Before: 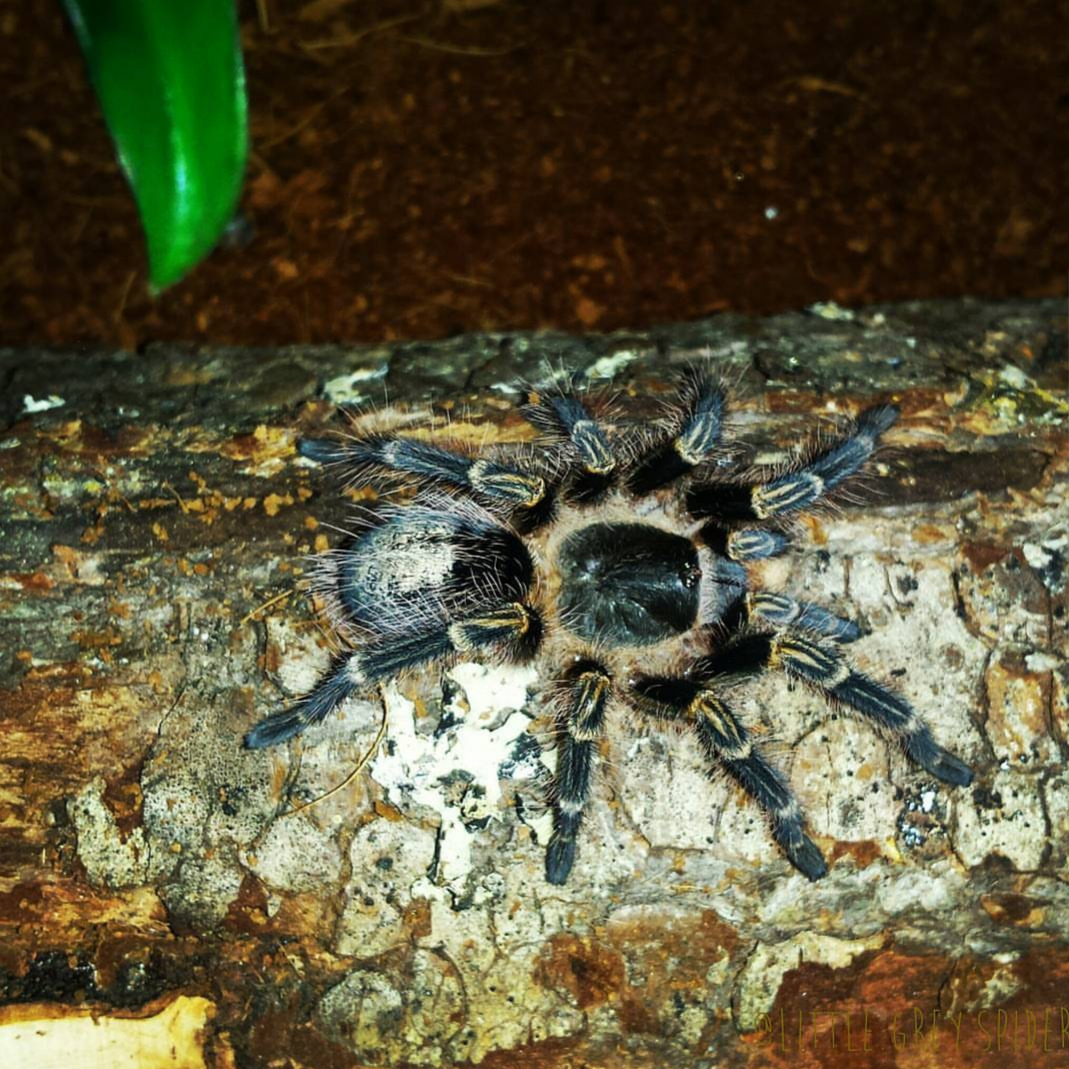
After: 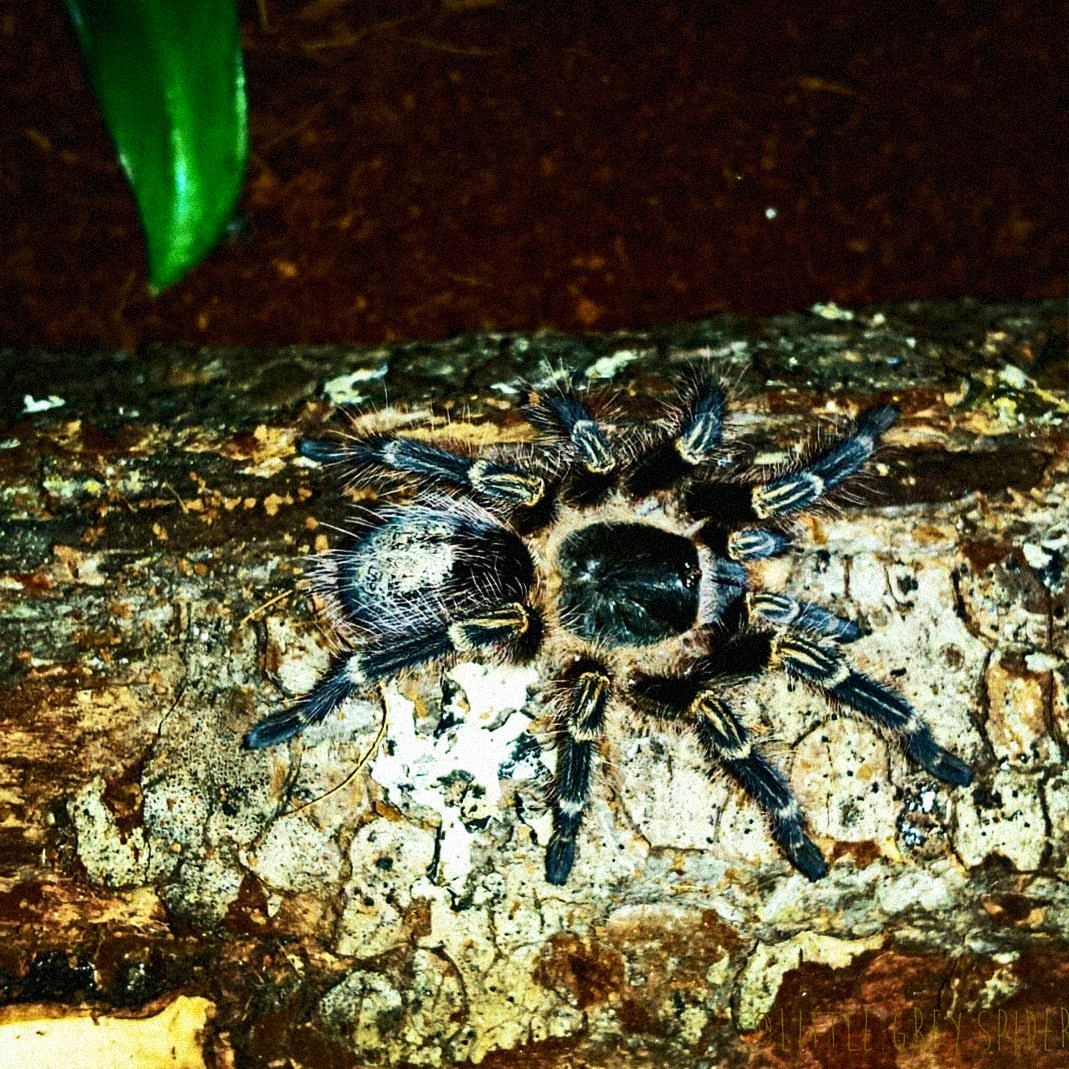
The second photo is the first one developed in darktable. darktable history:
velvia: on, module defaults
haze removal: strength 0.29, distance 0.25, compatibility mode true, adaptive false
contrast brightness saturation: contrast 0.28
contrast equalizer: y [[0.5, 0.501, 0.532, 0.538, 0.54, 0.541], [0.5 ×6], [0.5 ×6], [0 ×6], [0 ×6]]
grain: coarseness 9.38 ISO, strength 34.99%, mid-tones bias 0%
